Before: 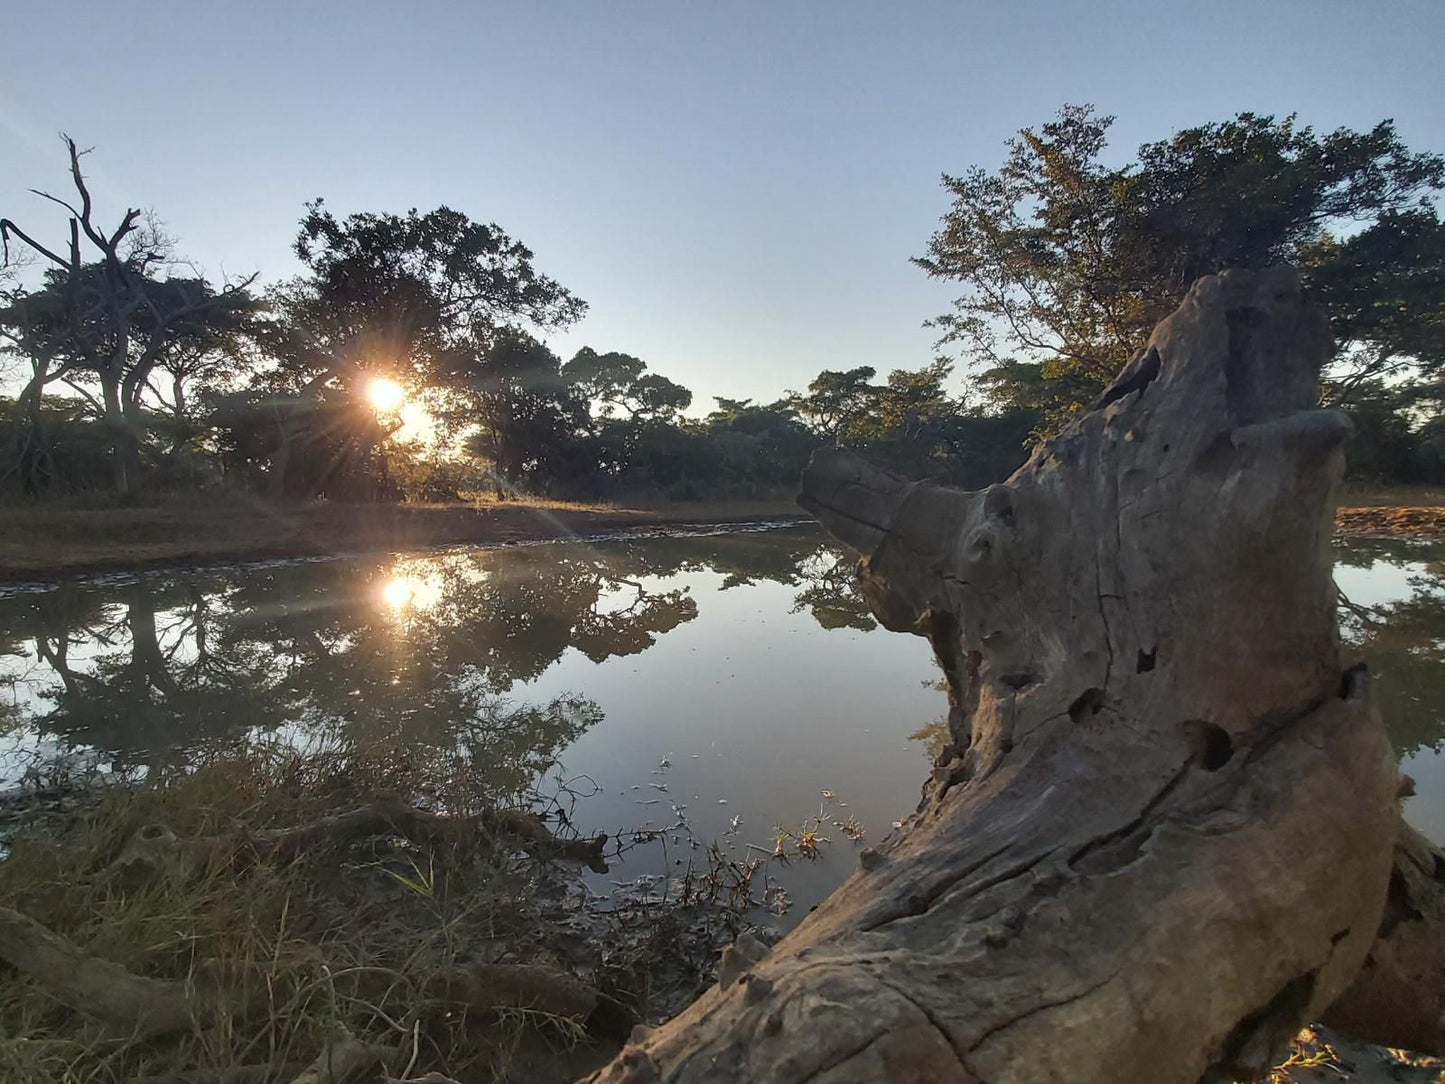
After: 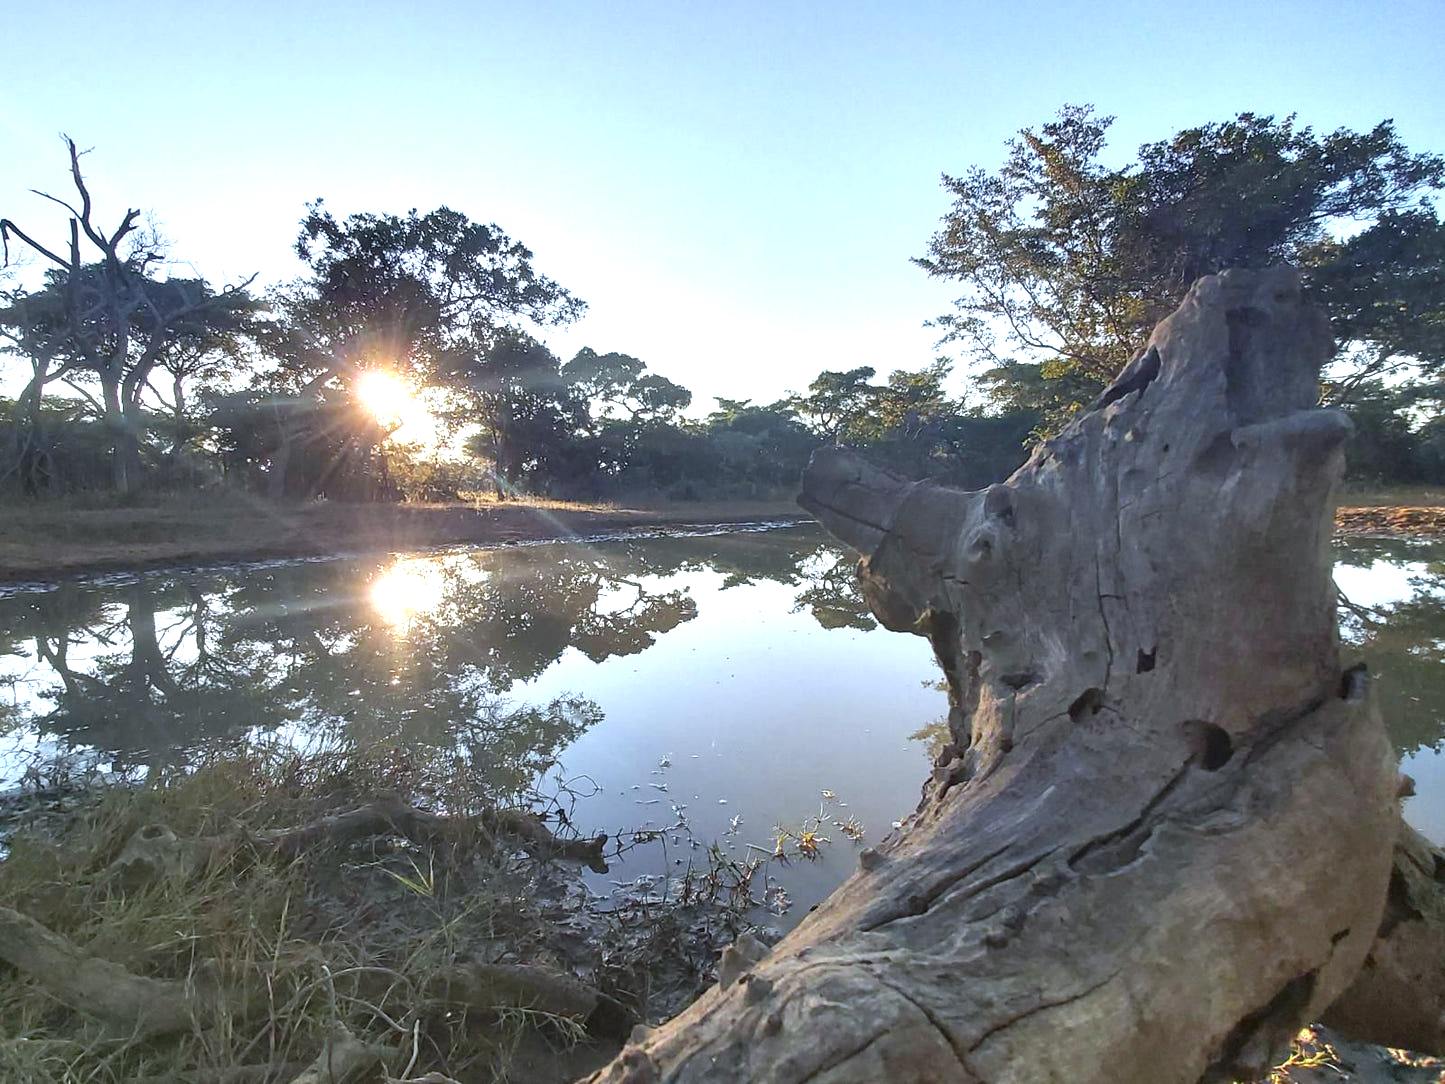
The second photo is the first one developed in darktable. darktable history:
exposure: black level correction 0, exposure 1.1 EV, compensate highlight preservation false
white balance: red 0.926, green 1.003, blue 1.133
